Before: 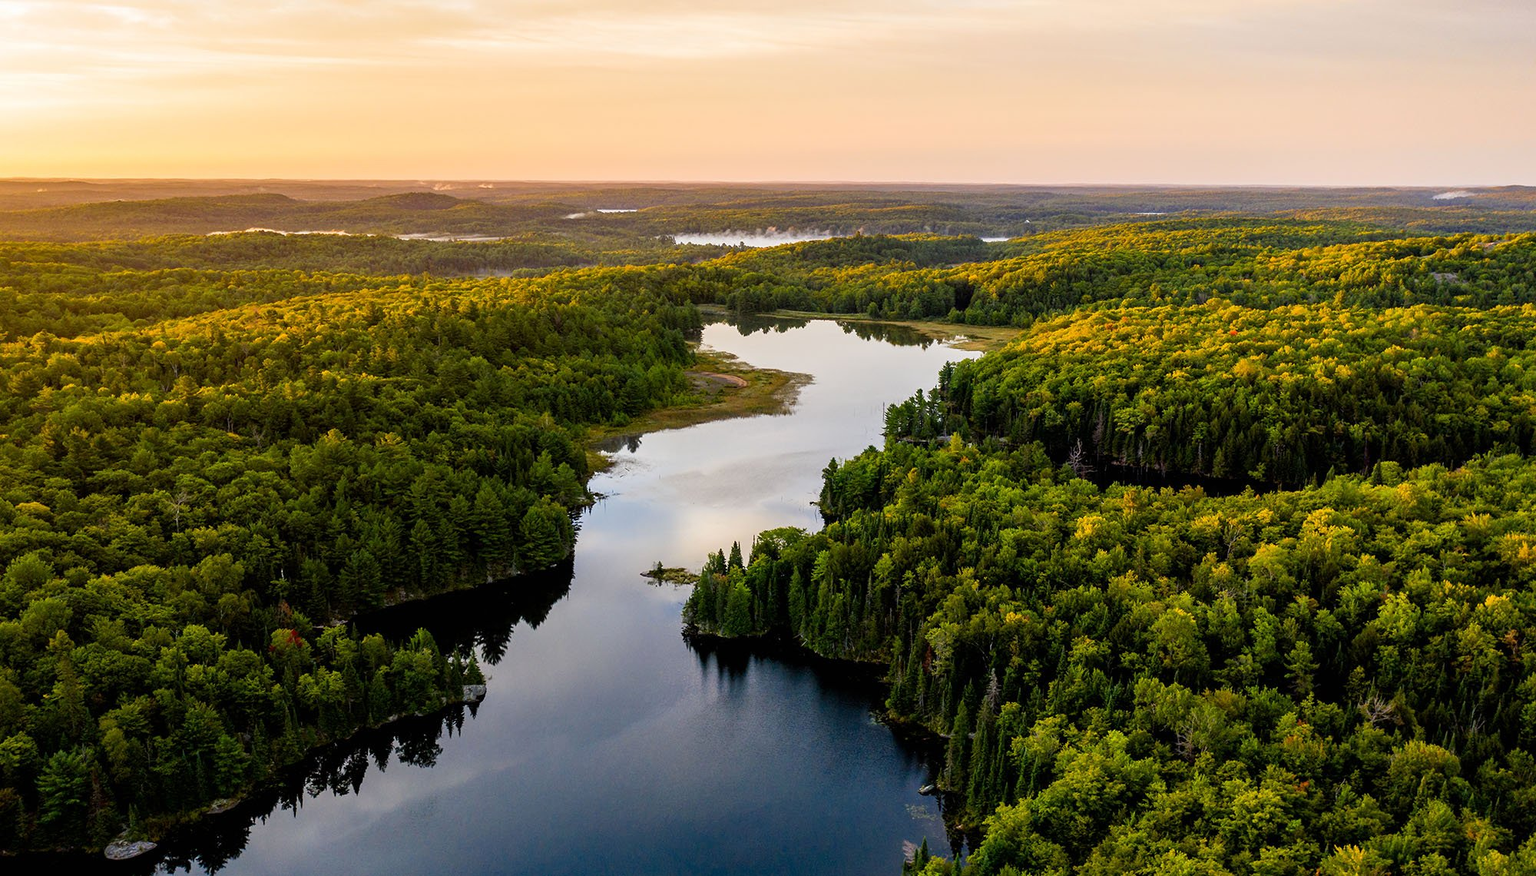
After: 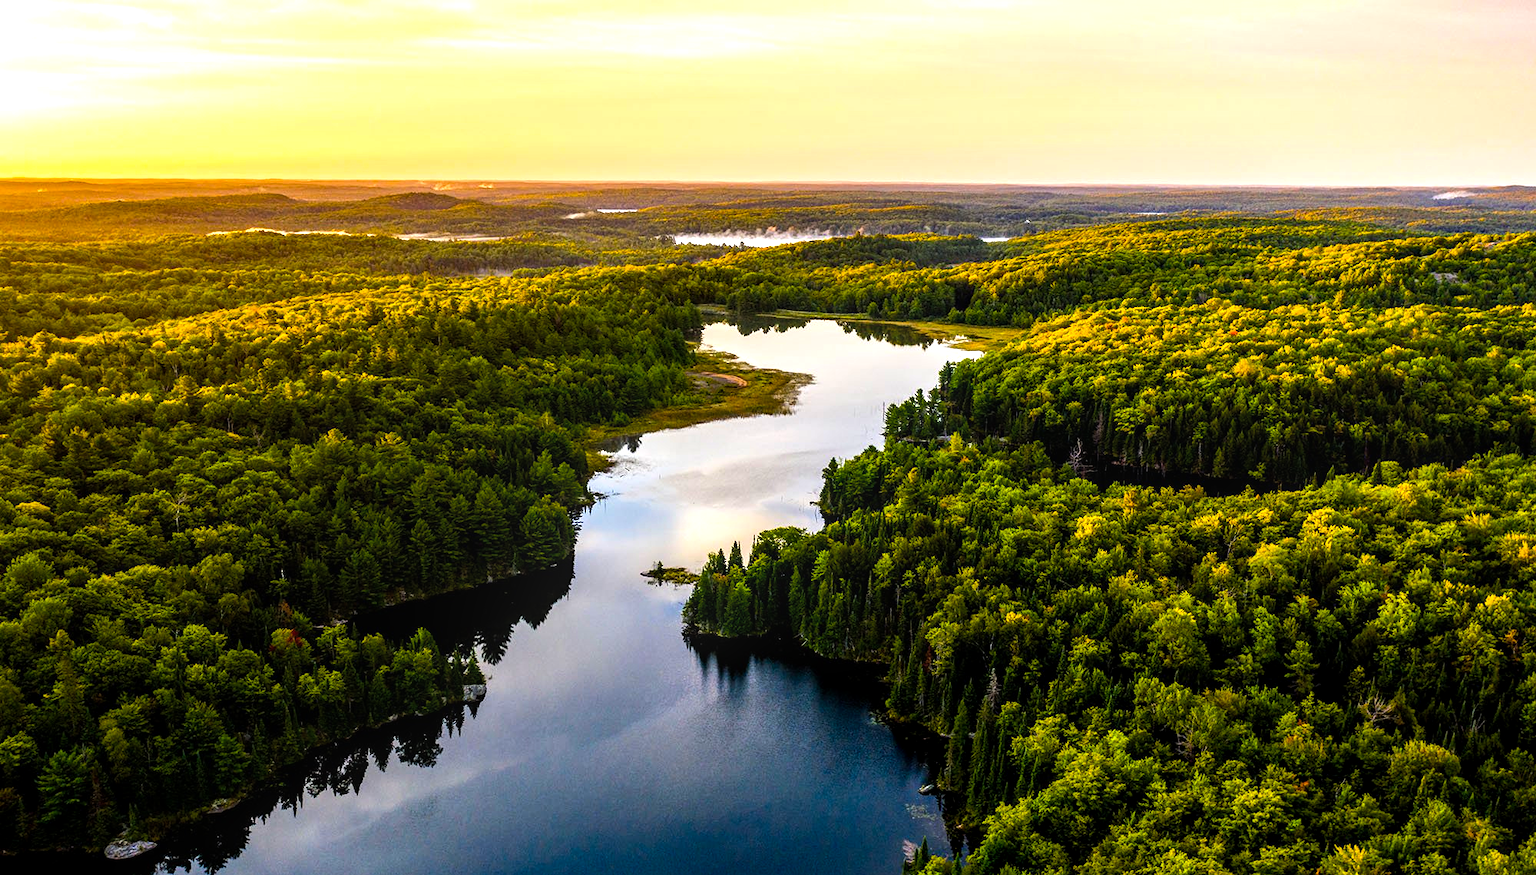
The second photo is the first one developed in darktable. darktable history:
color balance rgb: linear chroma grading › global chroma 15%, perceptual saturation grading › global saturation 30%
local contrast: on, module defaults
tone equalizer: -8 EV -0.75 EV, -7 EV -0.7 EV, -6 EV -0.6 EV, -5 EV -0.4 EV, -3 EV 0.4 EV, -2 EV 0.6 EV, -1 EV 0.7 EV, +0 EV 0.75 EV, edges refinement/feathering 500, mask exposure compensation -1.57 EV, preserve details no
exposure: black level correction 0, compensate exposure bias true, compensate highlight preservation false
